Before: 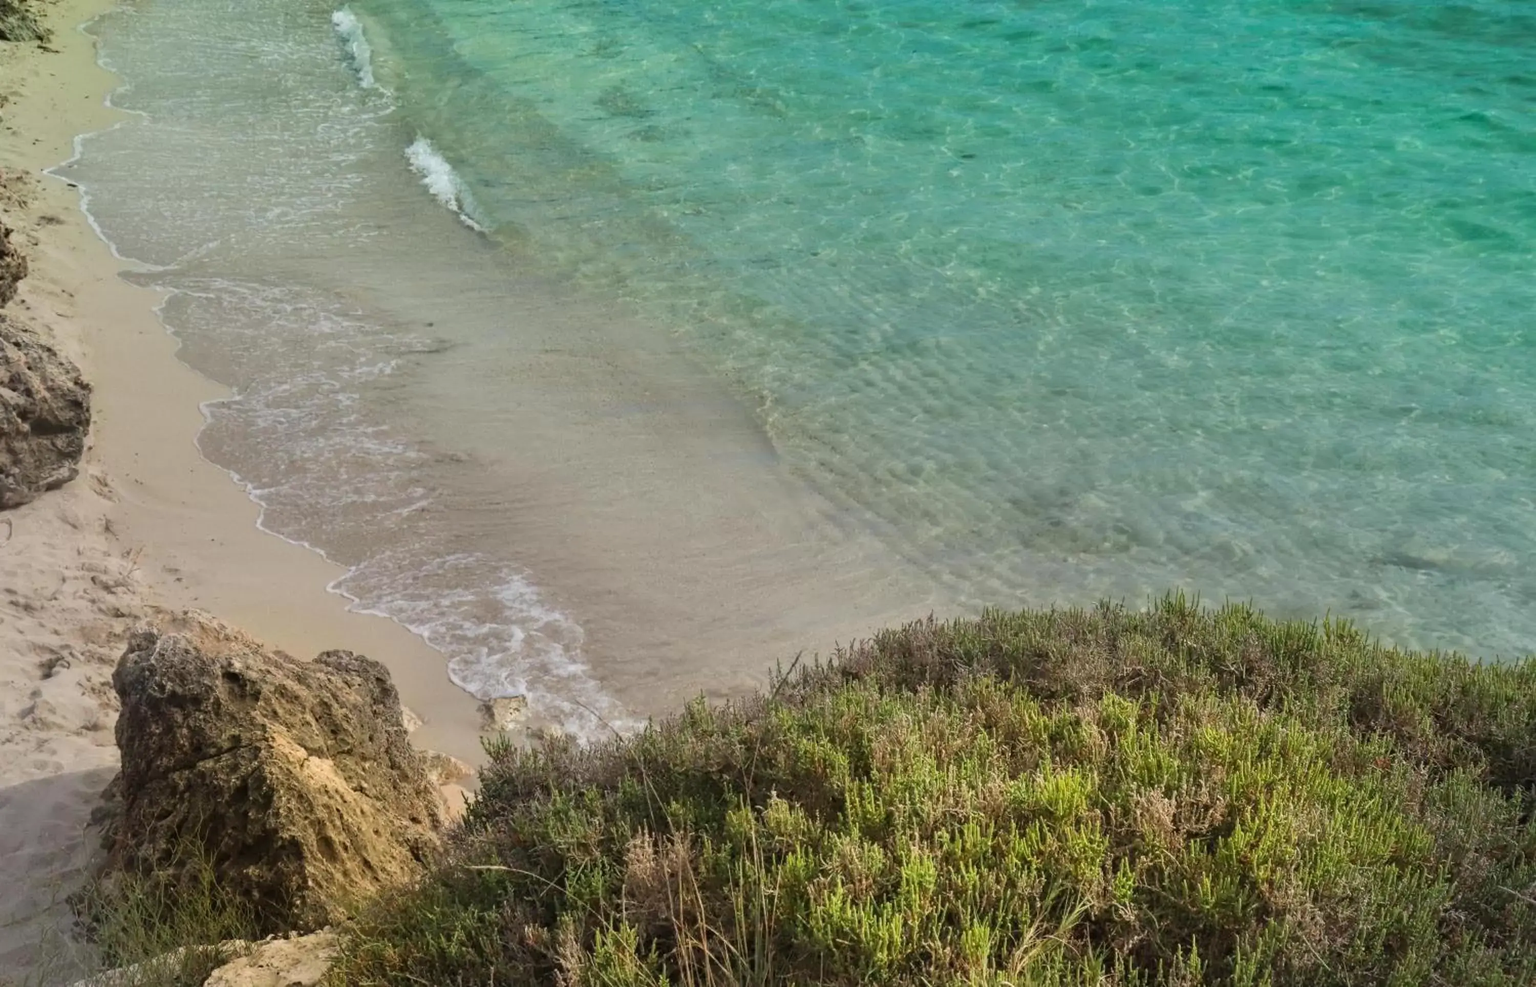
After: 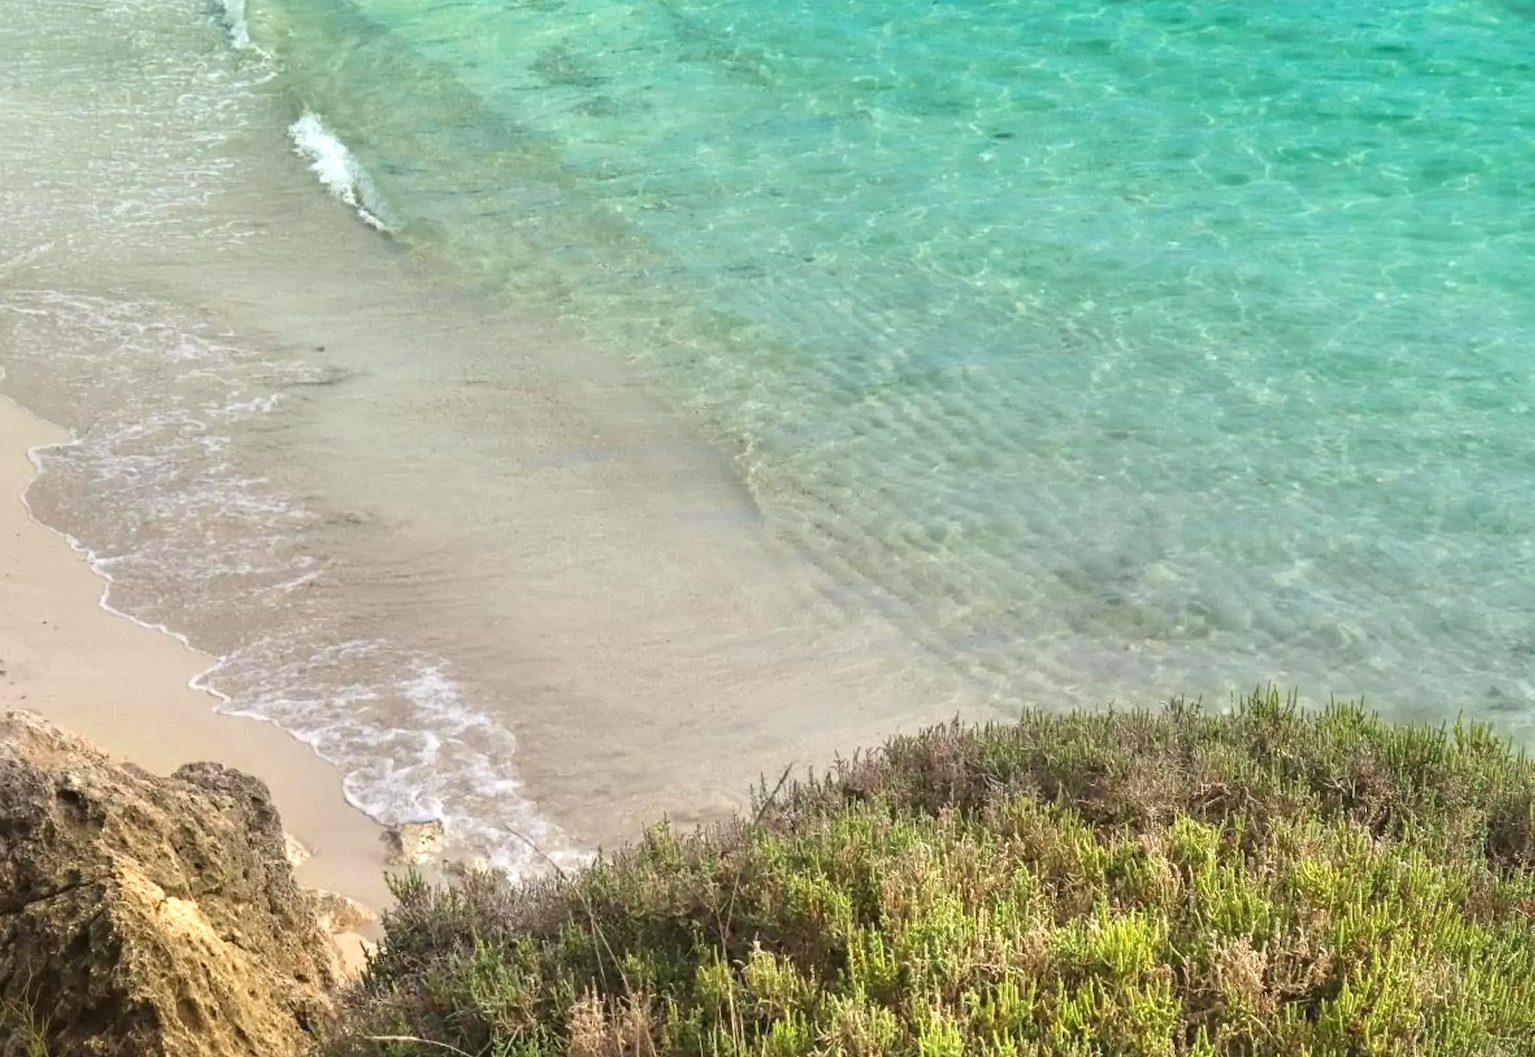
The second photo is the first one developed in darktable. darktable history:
crop: left 11.588%, top 5.054%, right 9.599%, bottom 10.481%
exposure: exposure 0.693 EV, compensate highlight preservation false
